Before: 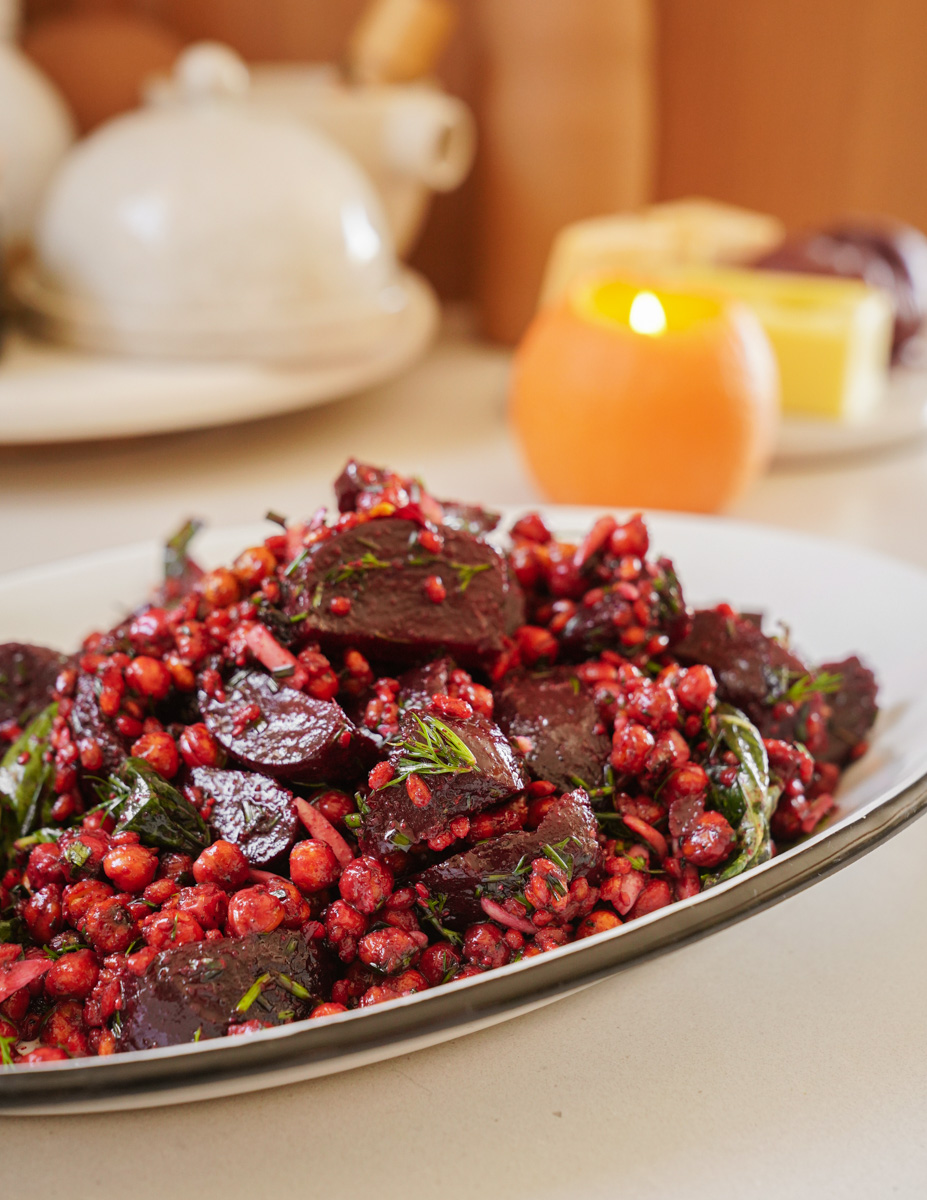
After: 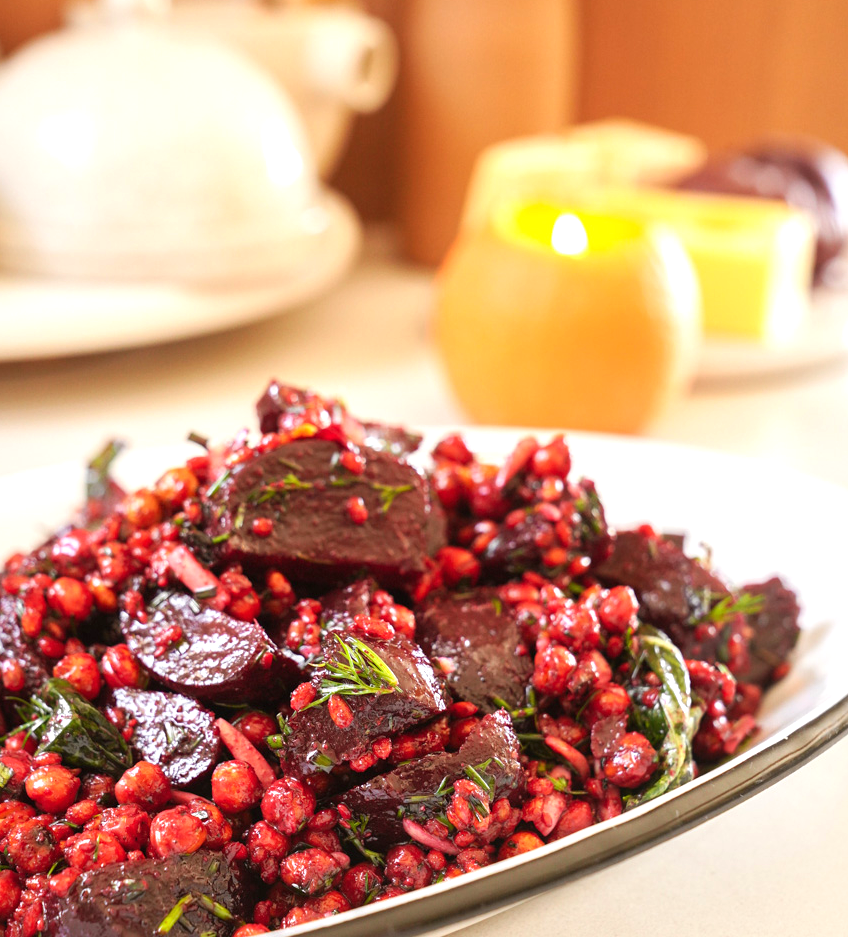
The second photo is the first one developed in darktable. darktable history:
exposure: black level correction 0, exposure 0.702 EV, compensate highlight preservation false
crop: left 8.476%, top 6.59%, bottom 15.261%
